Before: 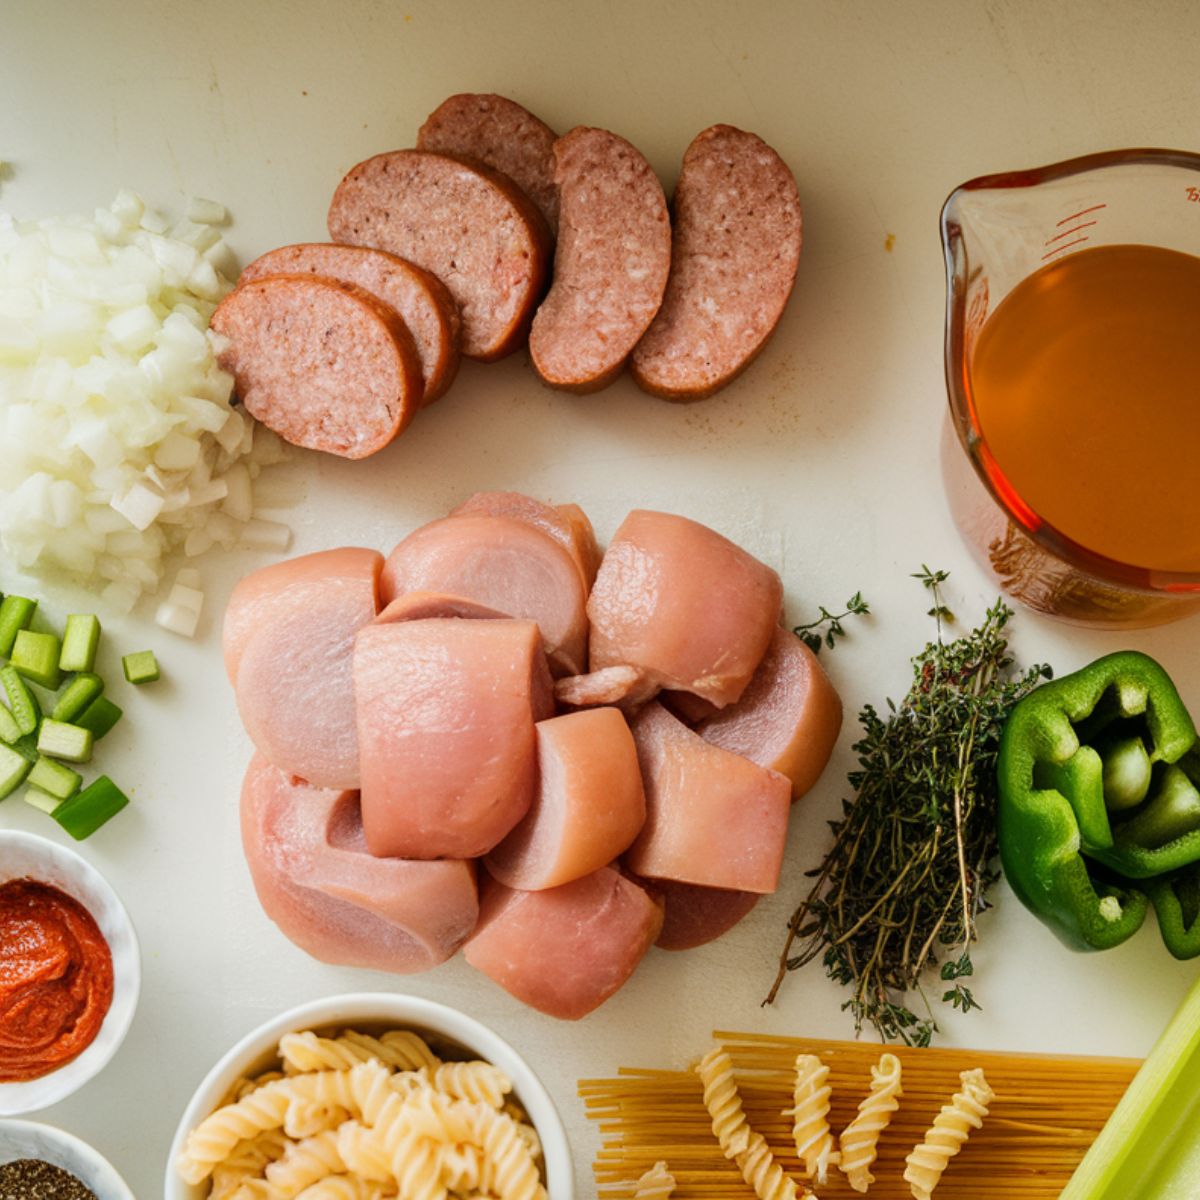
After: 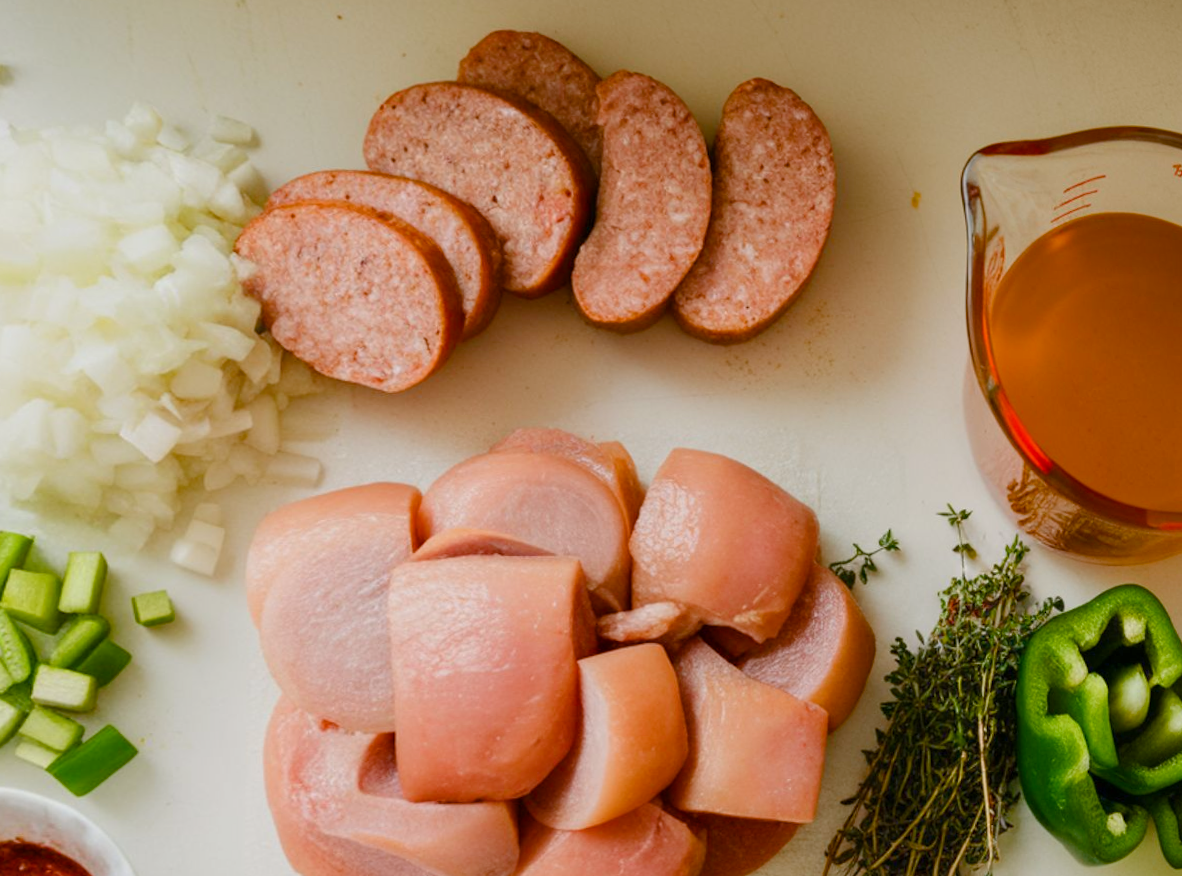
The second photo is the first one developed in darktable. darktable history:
color balance rgb: shadows lift › chroma 1%, shadows lift › hue 113°, highlights gain › chroma 0.2%, highlights gain › hue 333°, perceptual saturation grading › global saturation 20%, perceptual saturation grading › highlights -25%, perceptual saturation grading › shadows 25%, contrast -10%
rotate and perspective: rotation -0.013°, lens shift (vertical) -0.027, lens shift (horizontal) 0.178, crop left 0.016, crop right 0.989, crop top 0.082, crop bottom 0.918
crop: bottom 19.644%
